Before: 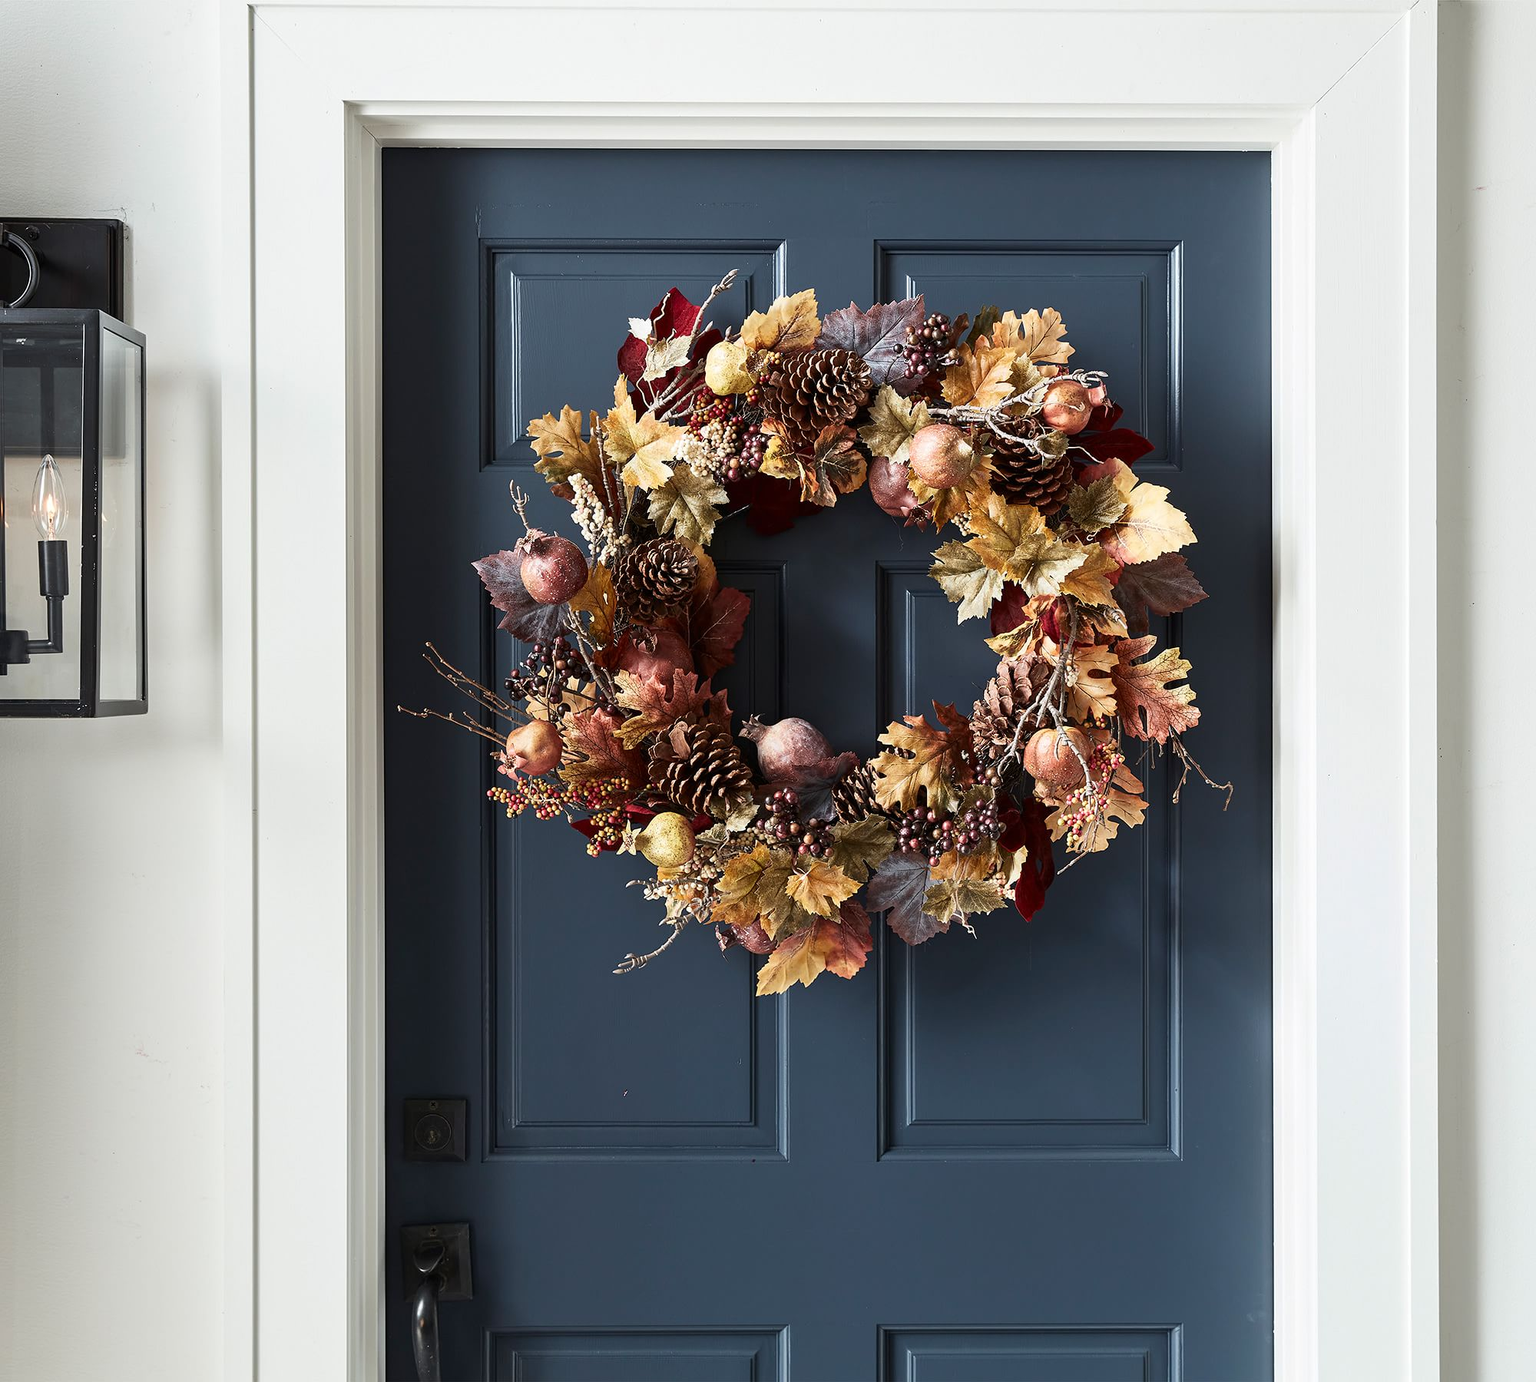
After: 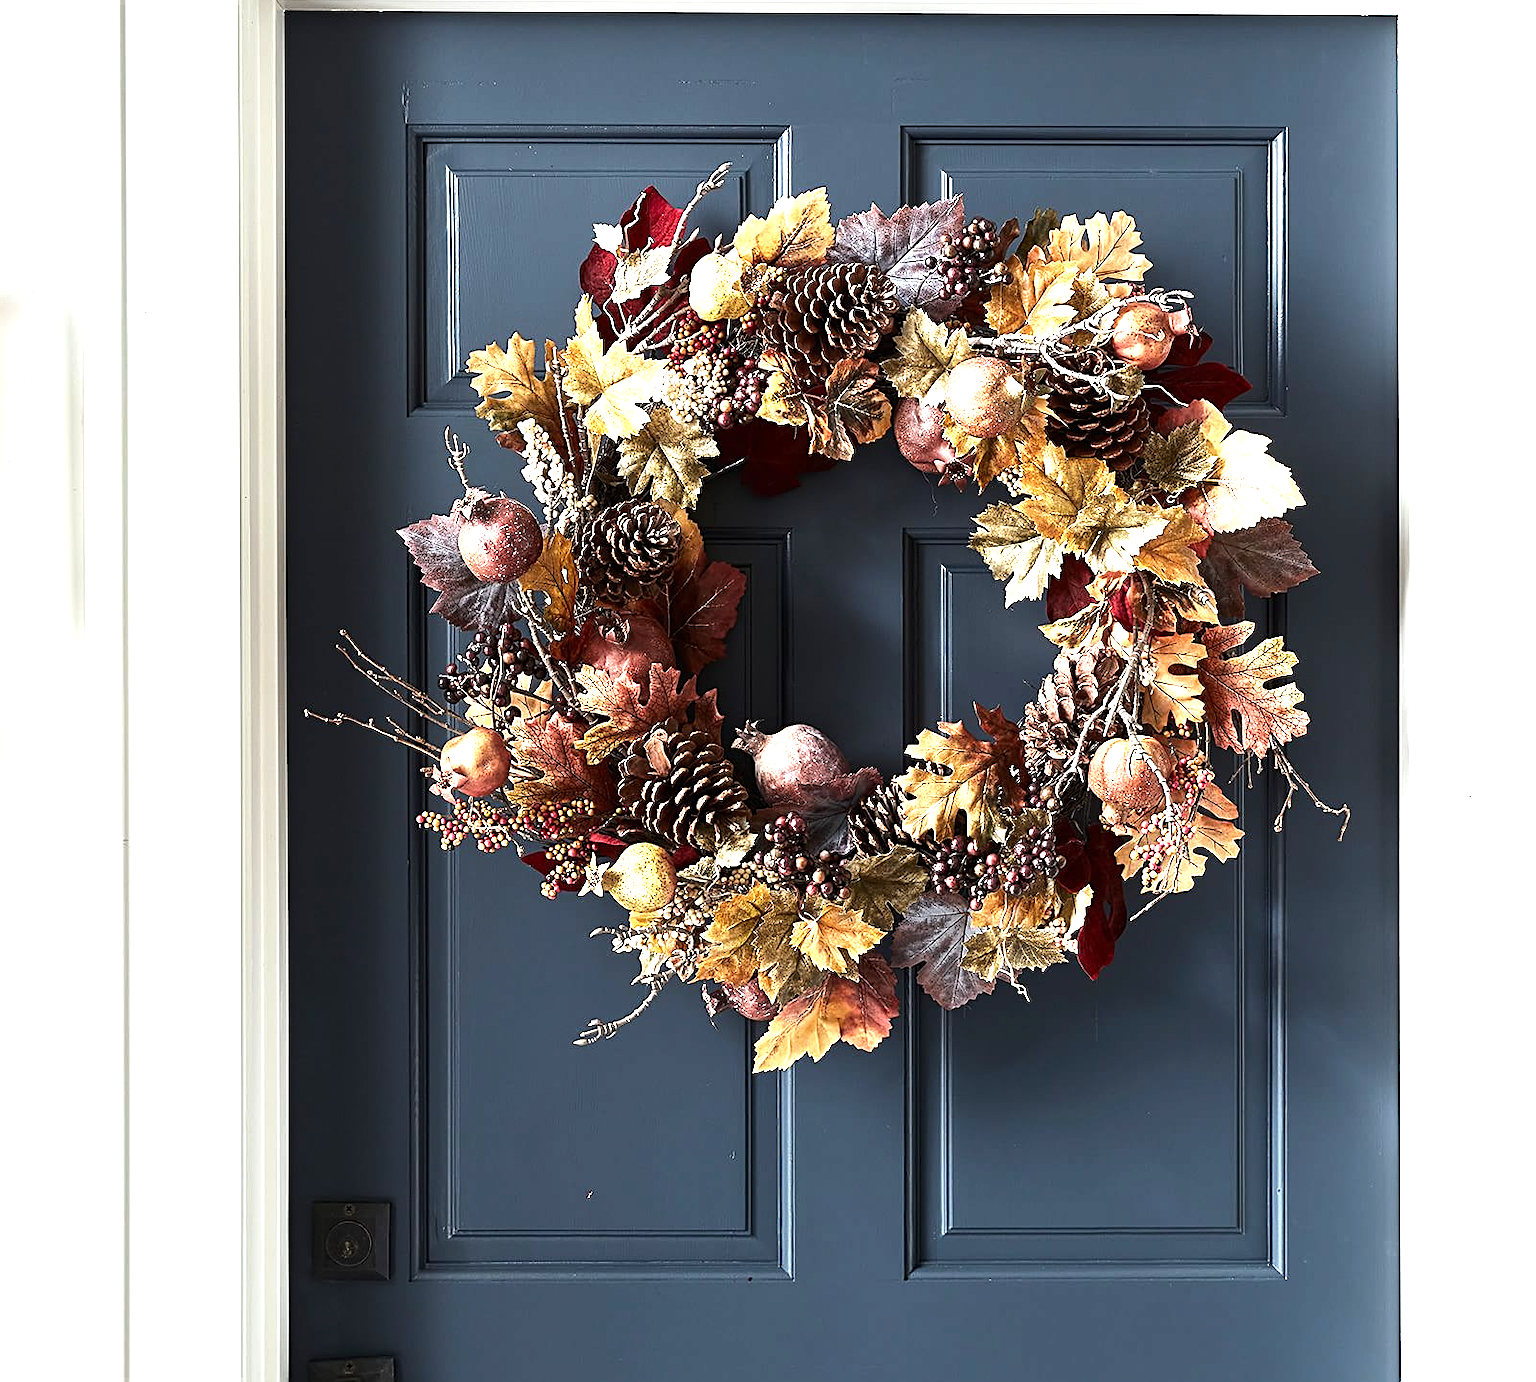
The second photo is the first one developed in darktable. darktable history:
tone equalizer: -8 EV -0.417 EV, -7 EV -0.389 EV, -6 EV -0.333 EV, -5 EV -0.222 EV, -3 EV 0.222 EV, -2 EV 0.333 EV, -1 EV 0.389 EV, +0 EV 0.417 EV, edges refinement/feathering 500, mask exposure compensation -1.57 EV, preserve details no
crop and rotate: left 10.071%, top 10.071%, right 10.02%, bottom 10.02%
sharpen: on, module defaults
exposure: exposure 0.657 EV, compensate highlight preservation false
white balance: emerald 1
